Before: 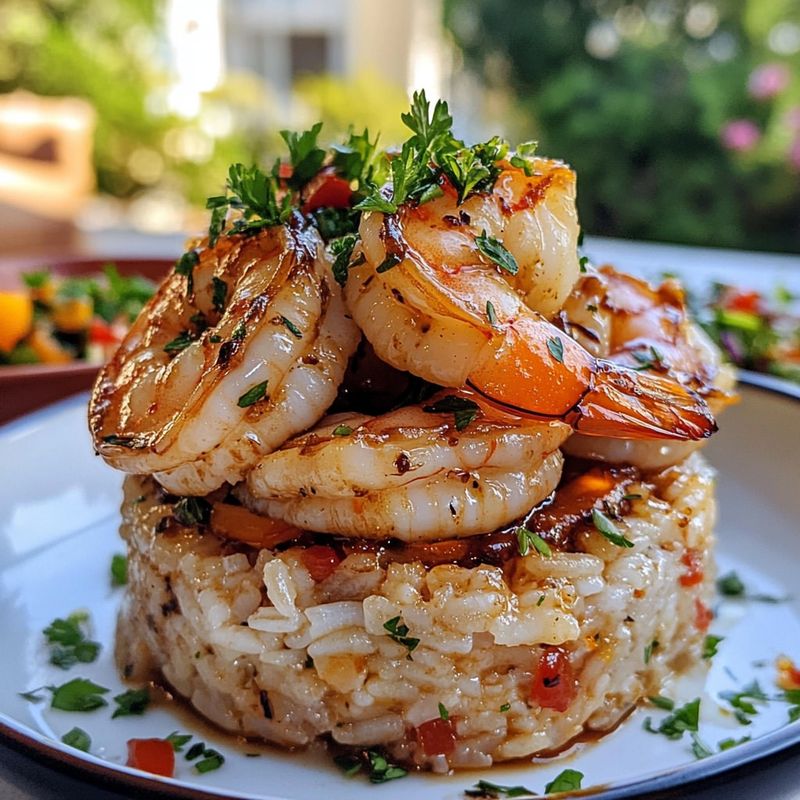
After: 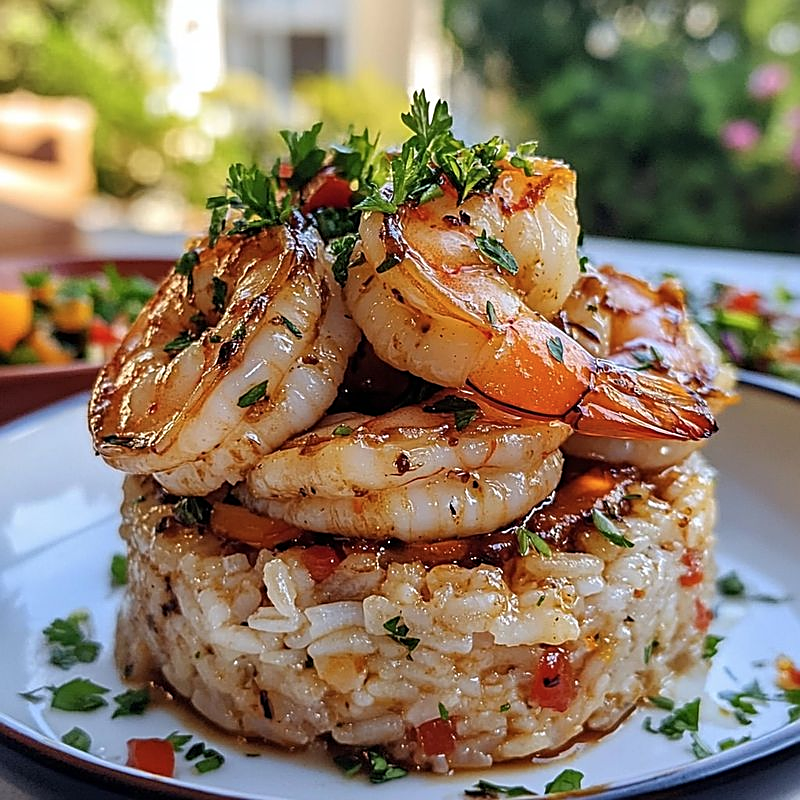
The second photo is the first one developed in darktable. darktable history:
color balance rgb: perceptual saturation grading › global saturation -3%
sharpen: amount 0.575
